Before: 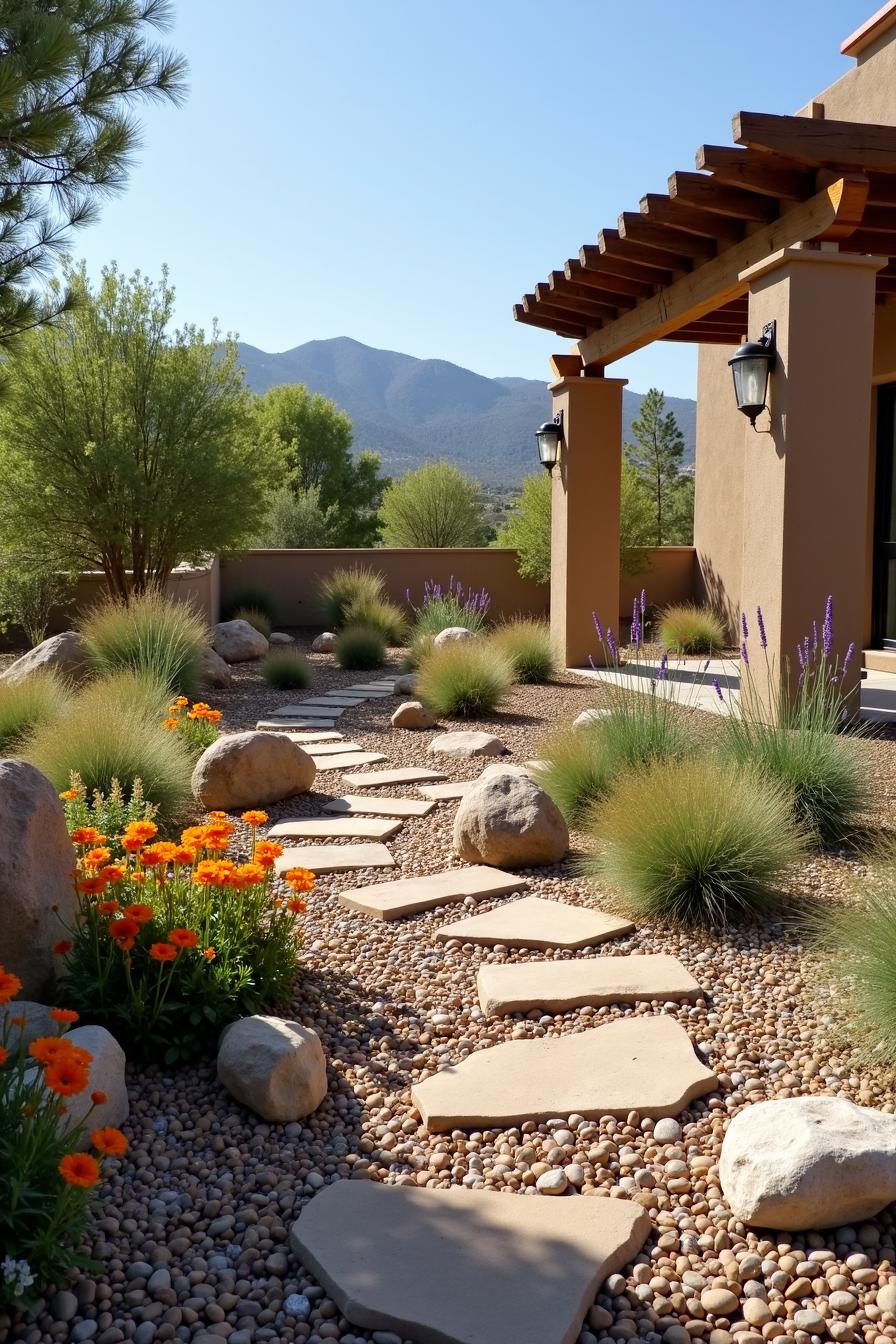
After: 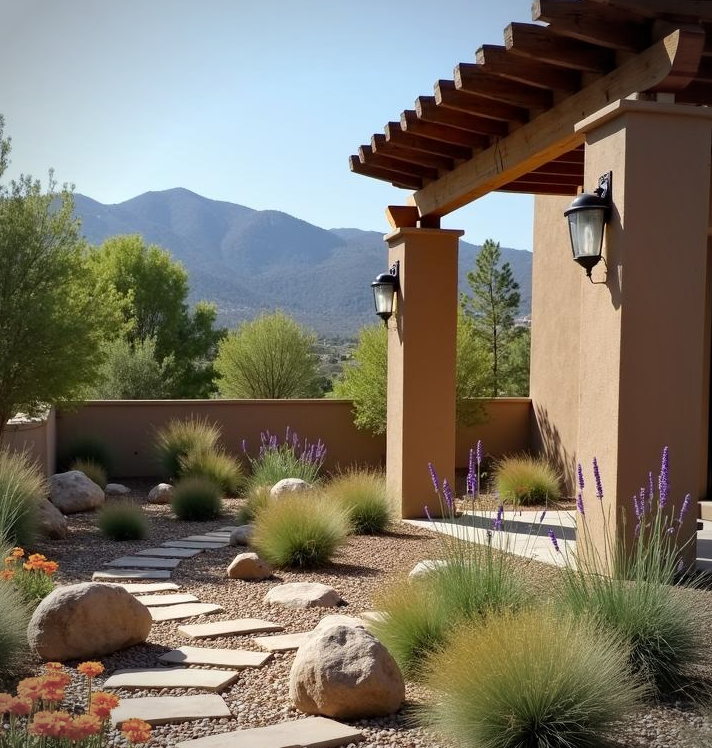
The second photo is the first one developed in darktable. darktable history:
vignetting: on, module defaults
crop: left 18.38%, top 11.092%, right 2.134%, bottom 33.217%
